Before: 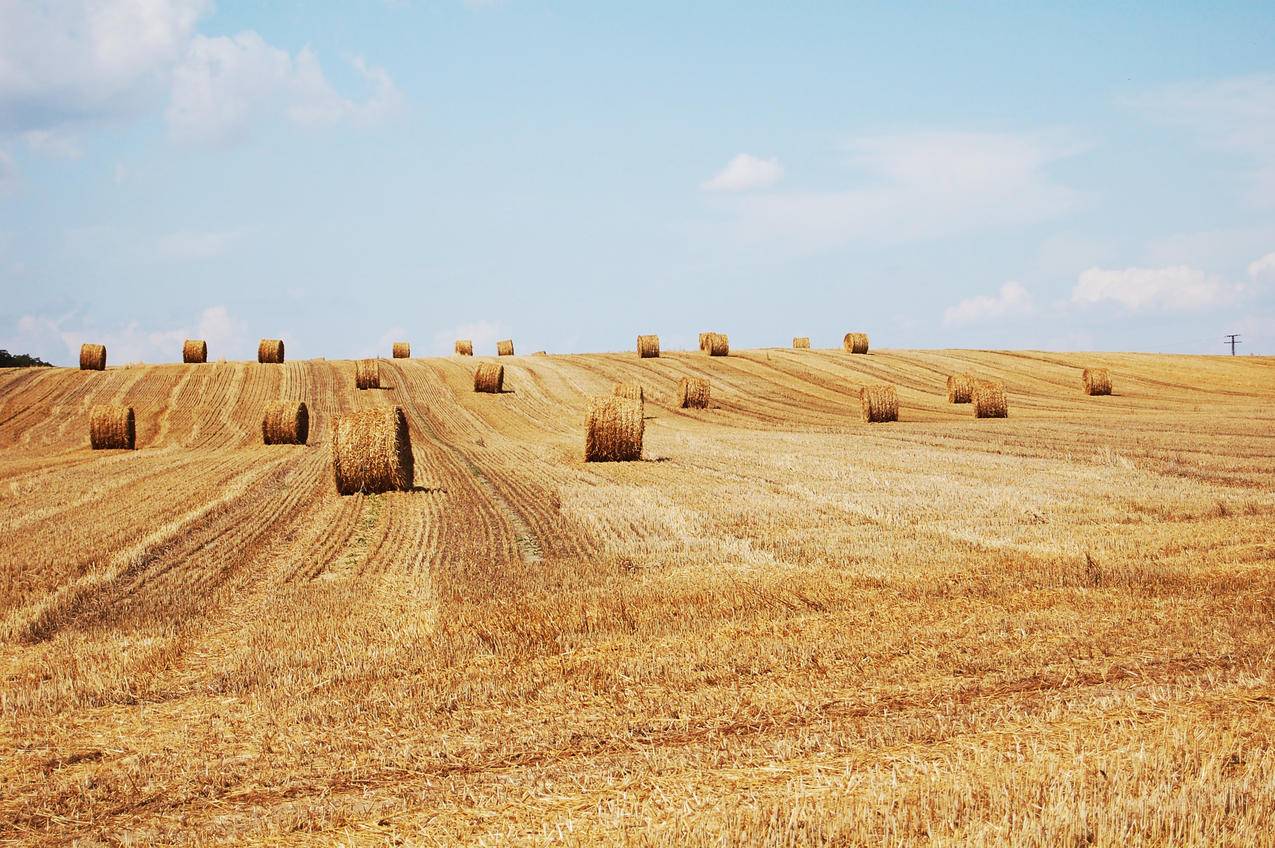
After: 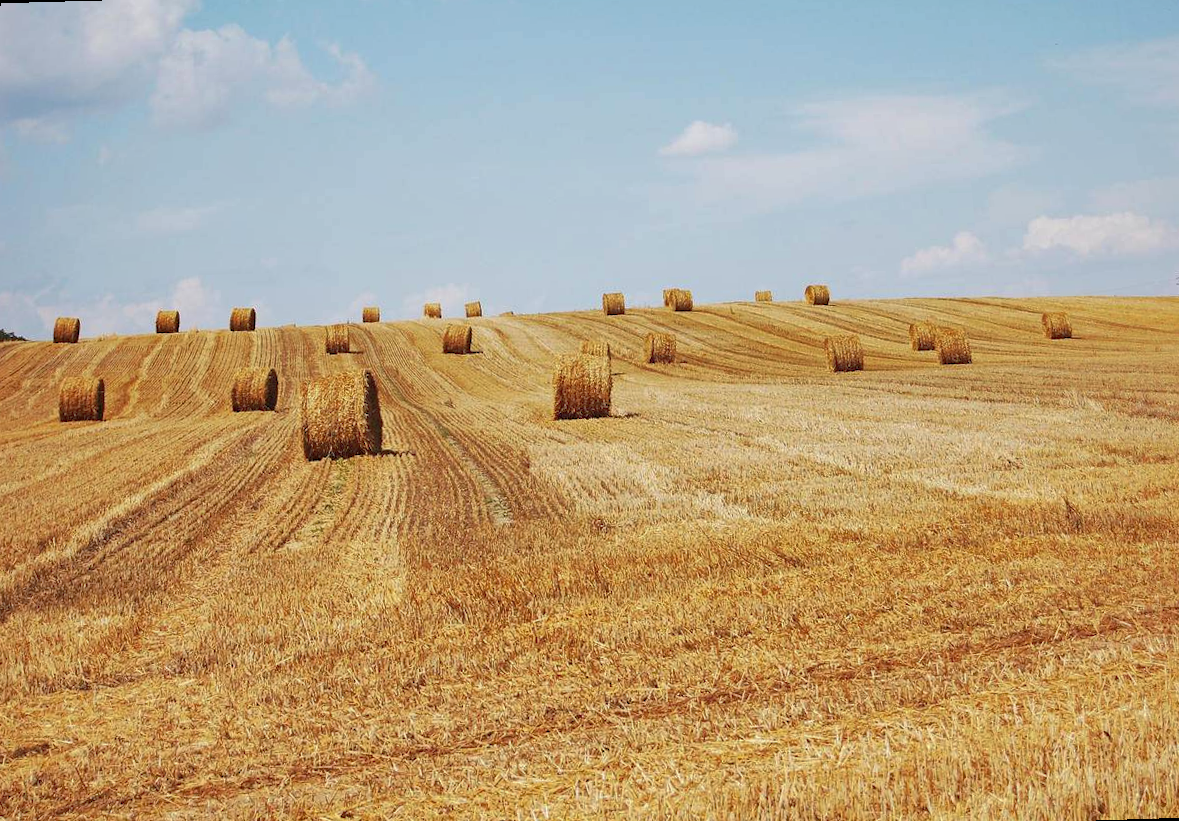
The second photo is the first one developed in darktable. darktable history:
shadows and highlights: on, module defaults
rotate and perspective: rotation -1.68°, lens shift (vertical) -0.146, crop left 0.049, crop right 0.912, crop top 0.032, crop bottom 0.96
